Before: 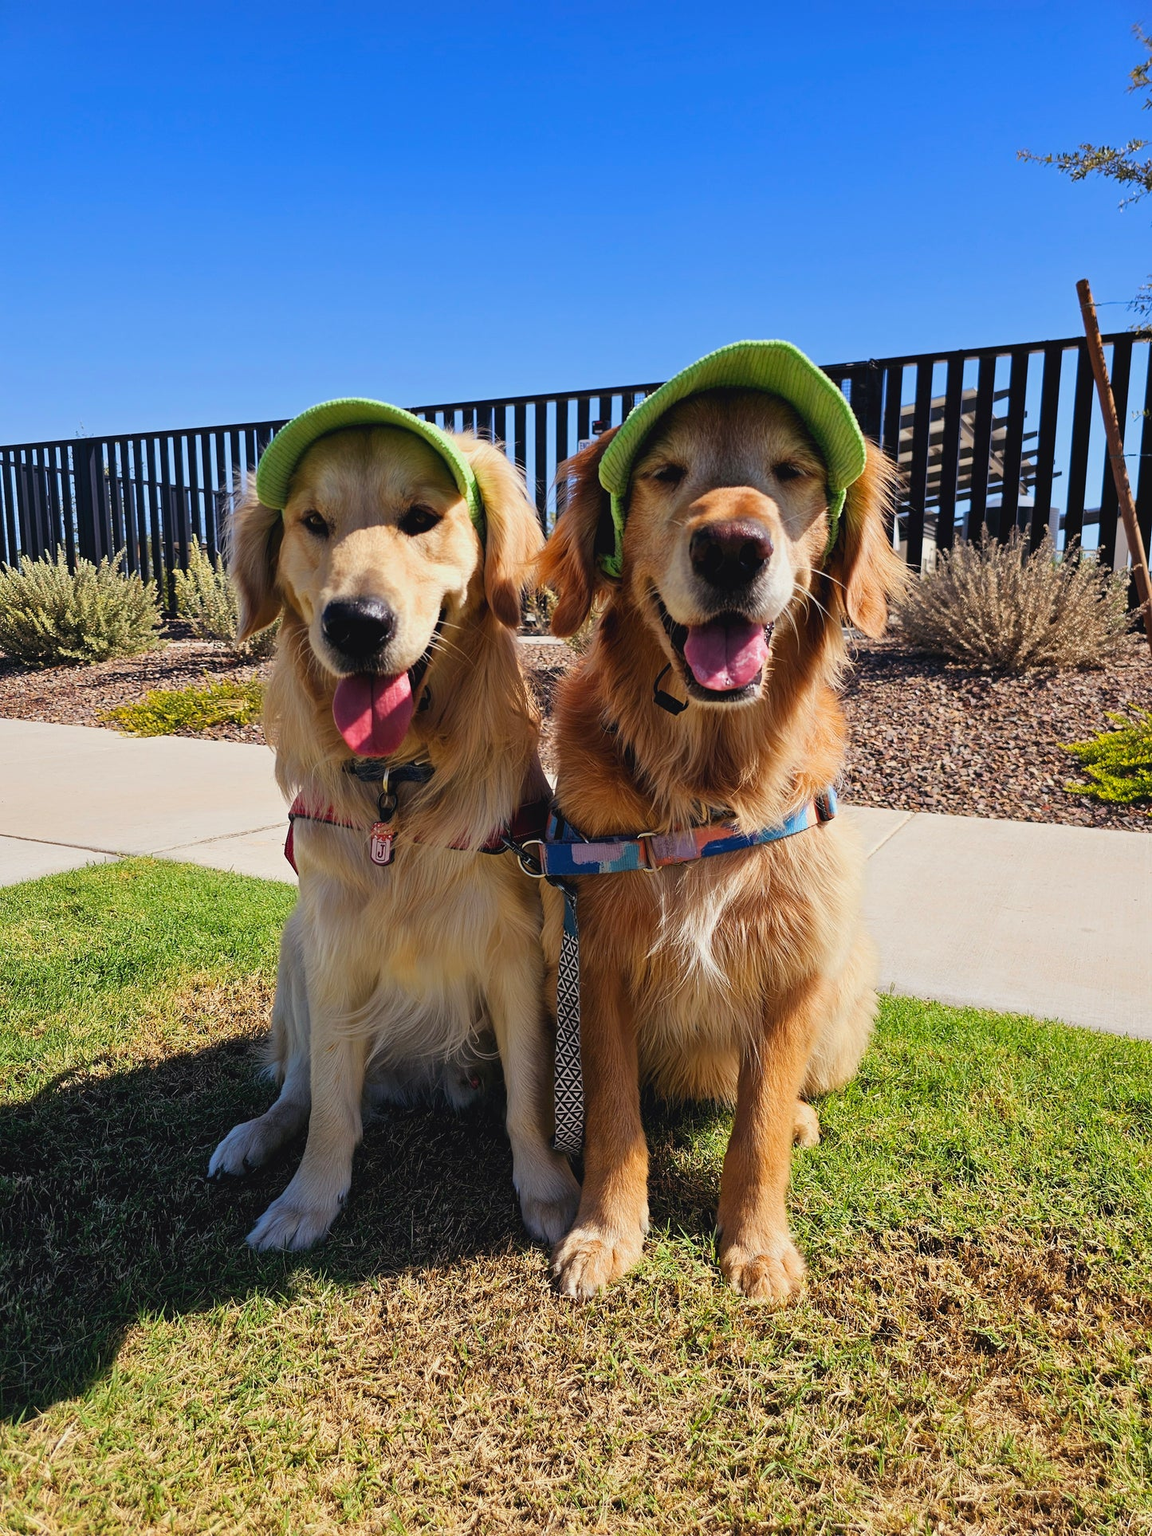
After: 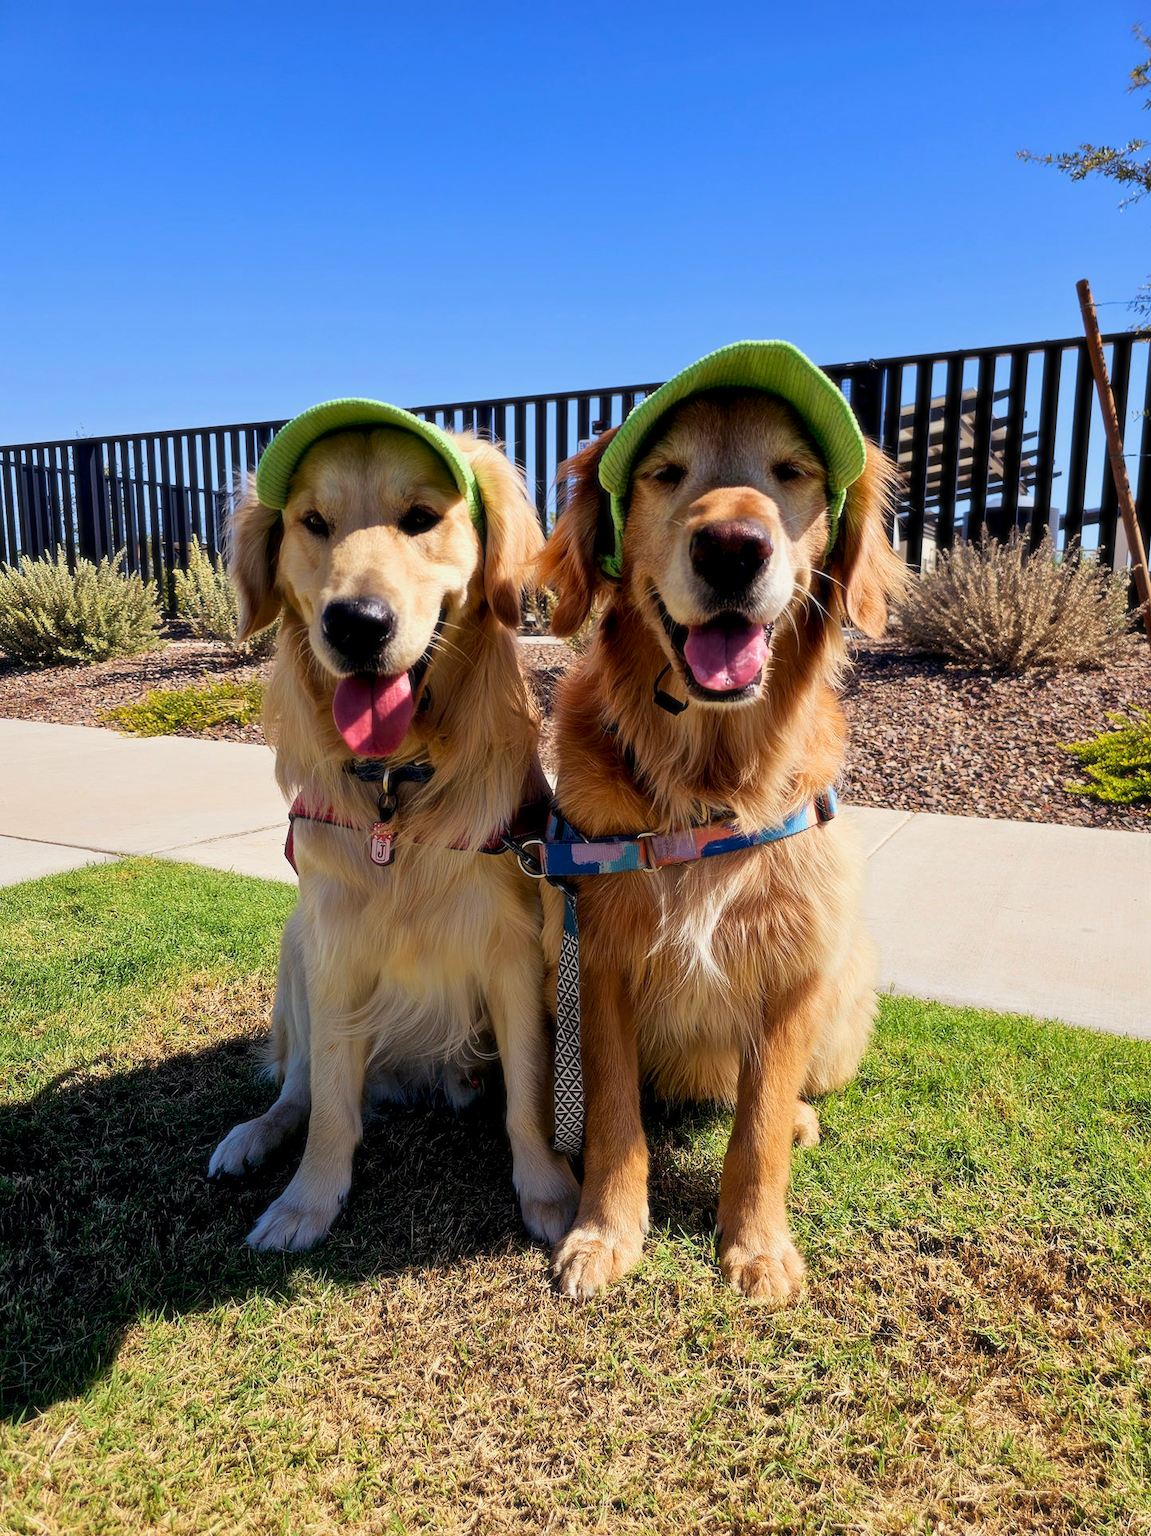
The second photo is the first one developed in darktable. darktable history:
exposure: black level correction 0.009, exposure 0.119 EV, compensate highlight preservation false
velvia: strength 17%
soften: size 10%, saturation 50%, brightness 0.2 EV, mix 10%
